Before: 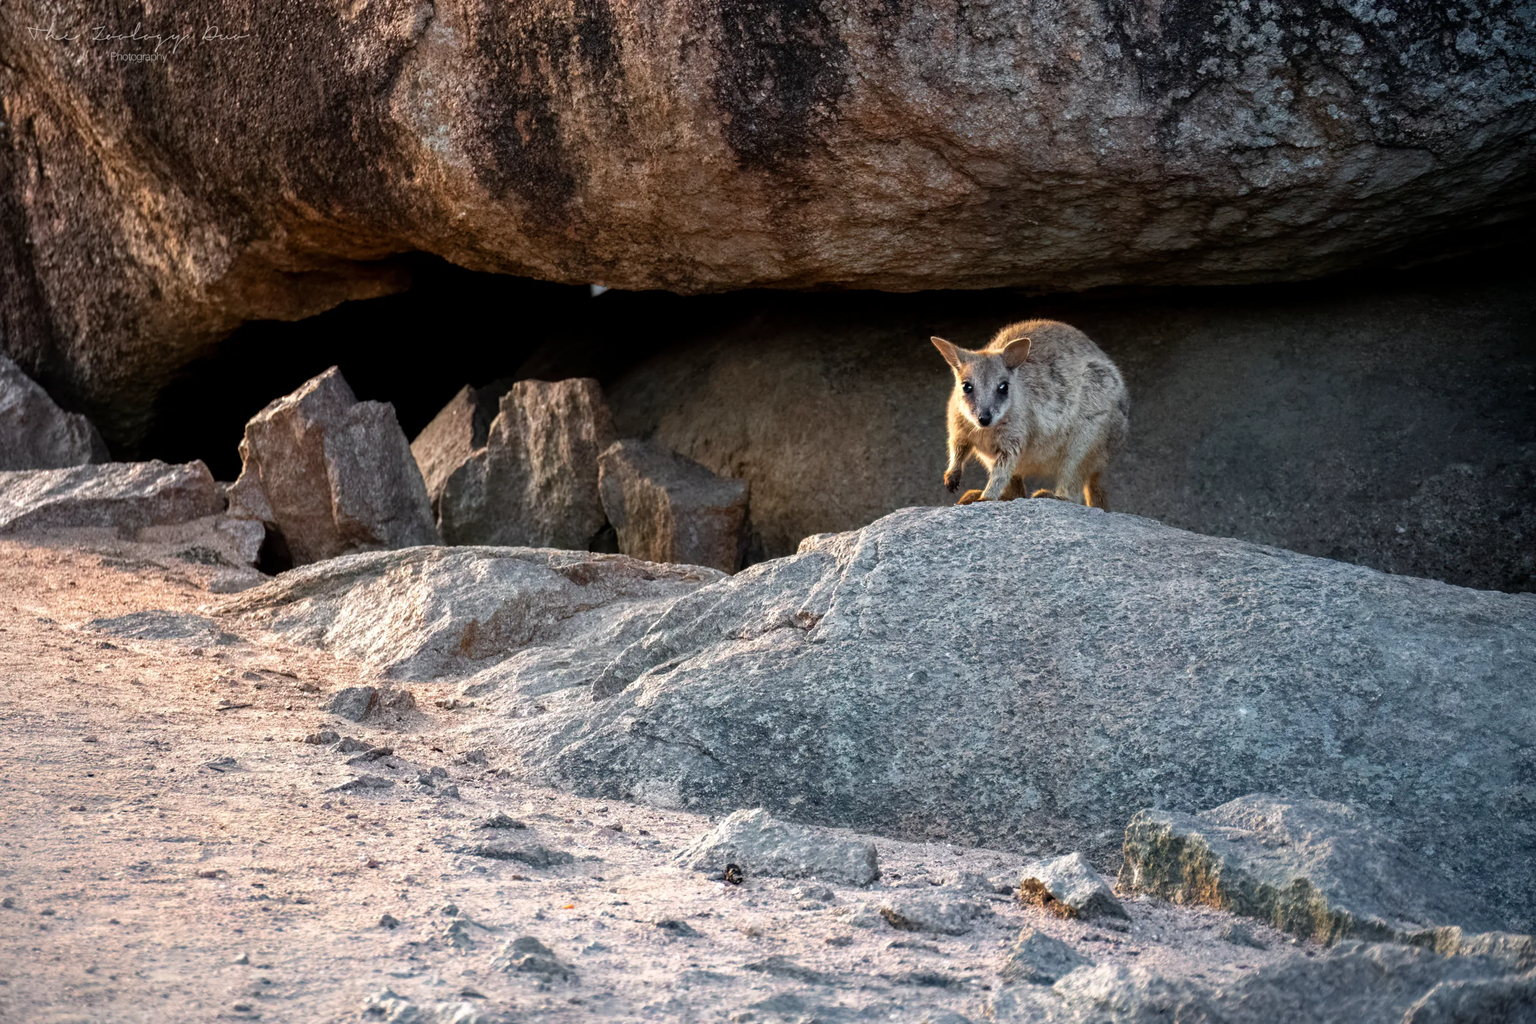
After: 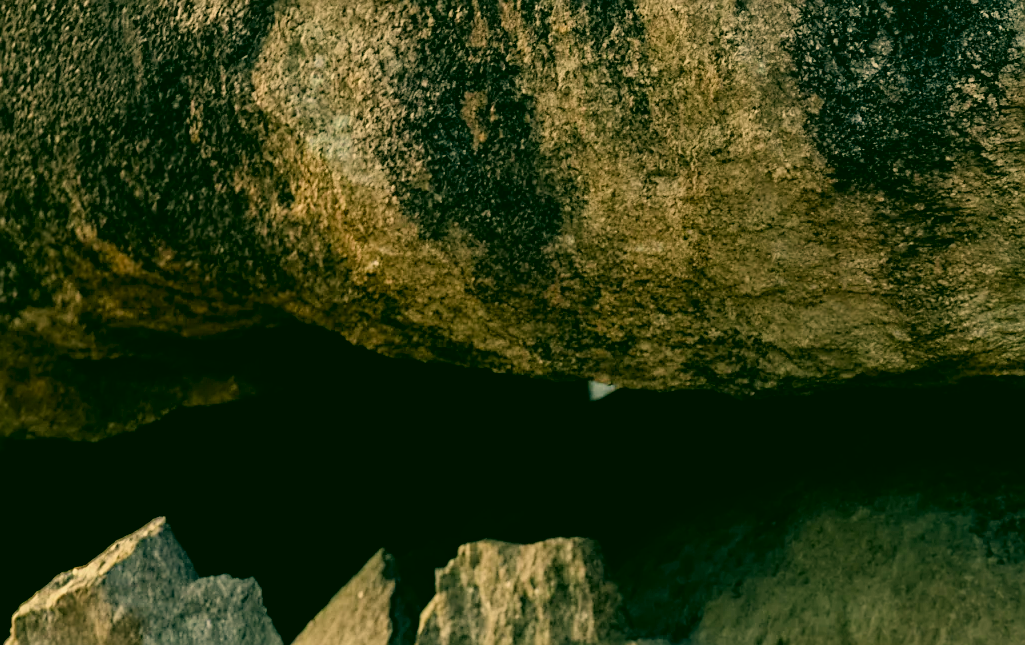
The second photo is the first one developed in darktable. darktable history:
tone equalizer: on, module defaults
color correction: highlights a* 5.64, highlights b* 33.03, shadows a* -26.43, shadows b* 3.9
color zones: curves: ch1 [(0.077, 0.436) (0.25, 0.5) (0.75, 0.5)]
exposure: exposure 0.49 EV, compensate highlight preservation false
crop: left 15.531%, top 5.461%, right 44.394%, bottom 56.743%
sharpen: on, module defaults
filmic rgb: black relative exposure -7.15 EV, white relative exposure 5.39 EV, hardness 3.02, iterations of high-quality reconstruction 10
